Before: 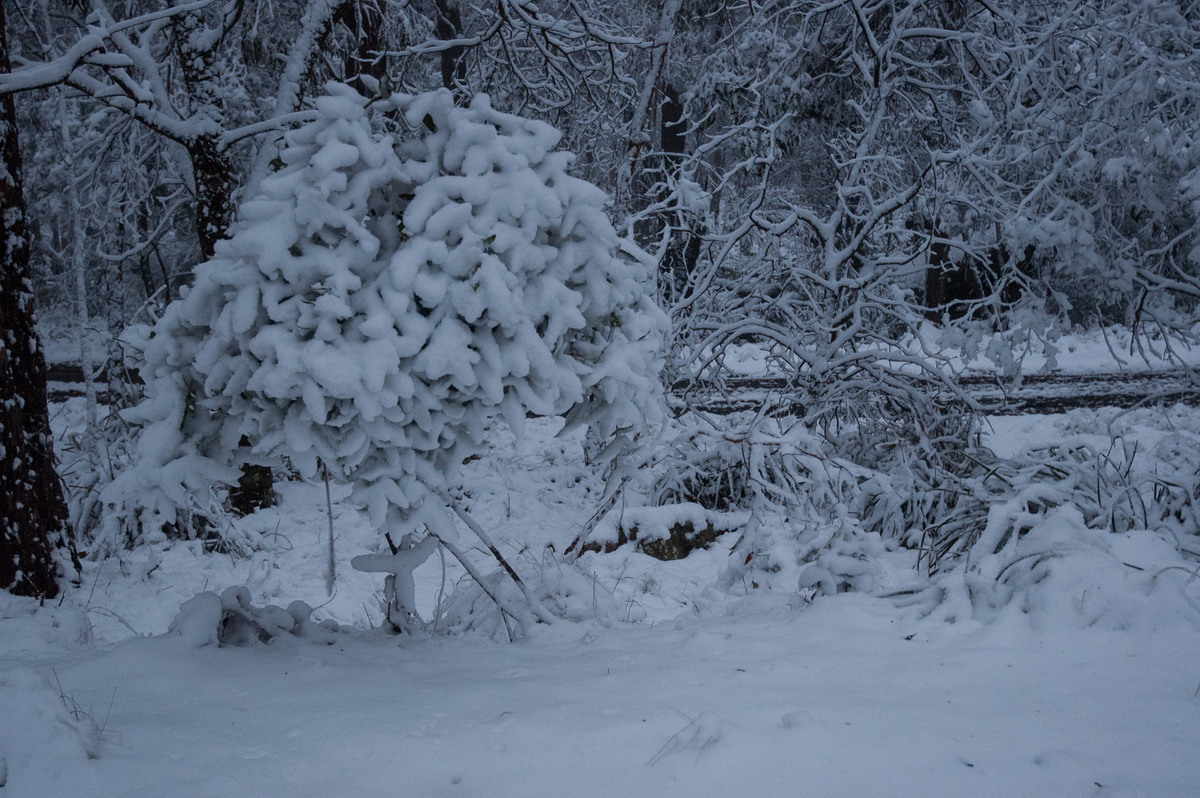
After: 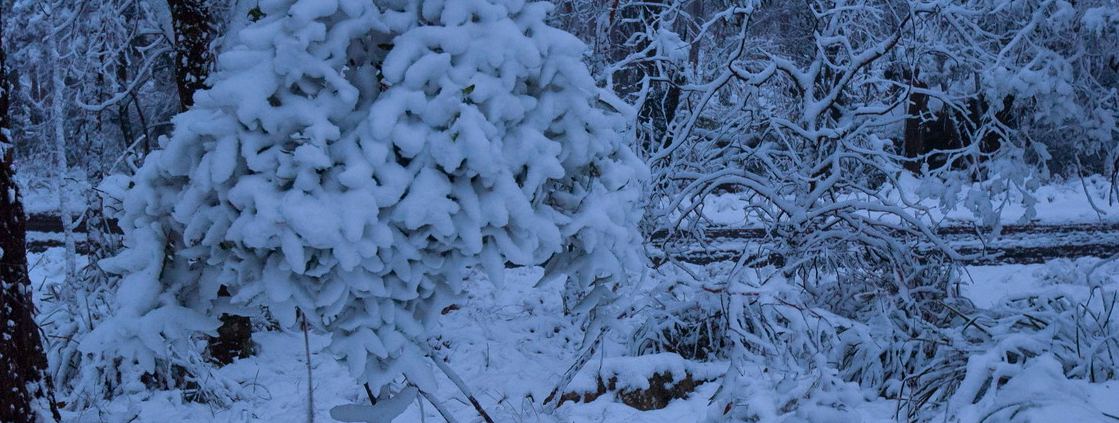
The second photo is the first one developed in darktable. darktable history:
color calibration: illuminant as shot in camera, x 0.358, y 0.373, temperature 4628.91 K
crop: left 1.763%, top 18.899%, right 4.934%, bottom 28.025%
shadows and highlights: soften with gaussian
contrast brightness saturation: saturation 0.517
